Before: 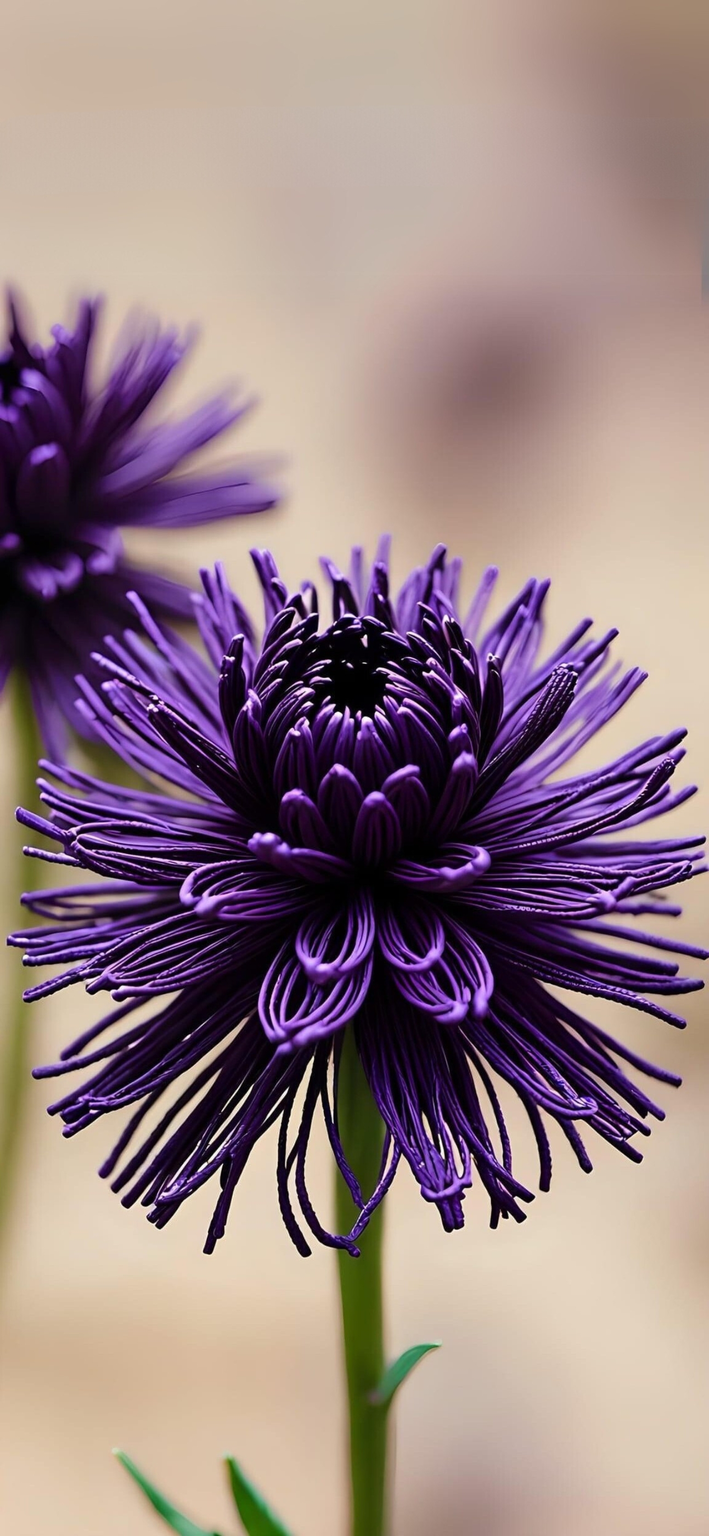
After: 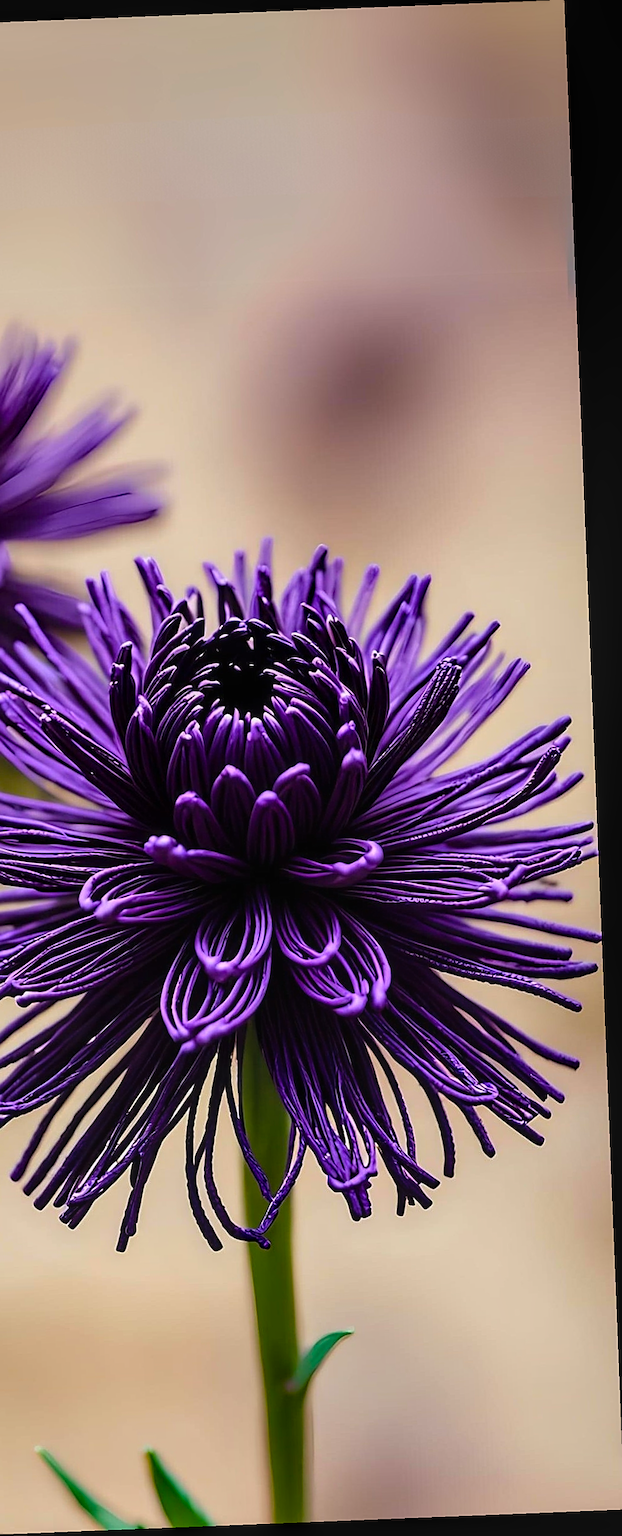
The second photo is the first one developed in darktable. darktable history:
crop: left 17.582%, bottom 0.031%
sharpen: on, module defaults
color balance rgb: perceptual saturation grading › global saturation 20%, global vibrance 20%
local contrast: on, module defaults
rotate and perspective: rotation -2.29°, automatic cropping off
